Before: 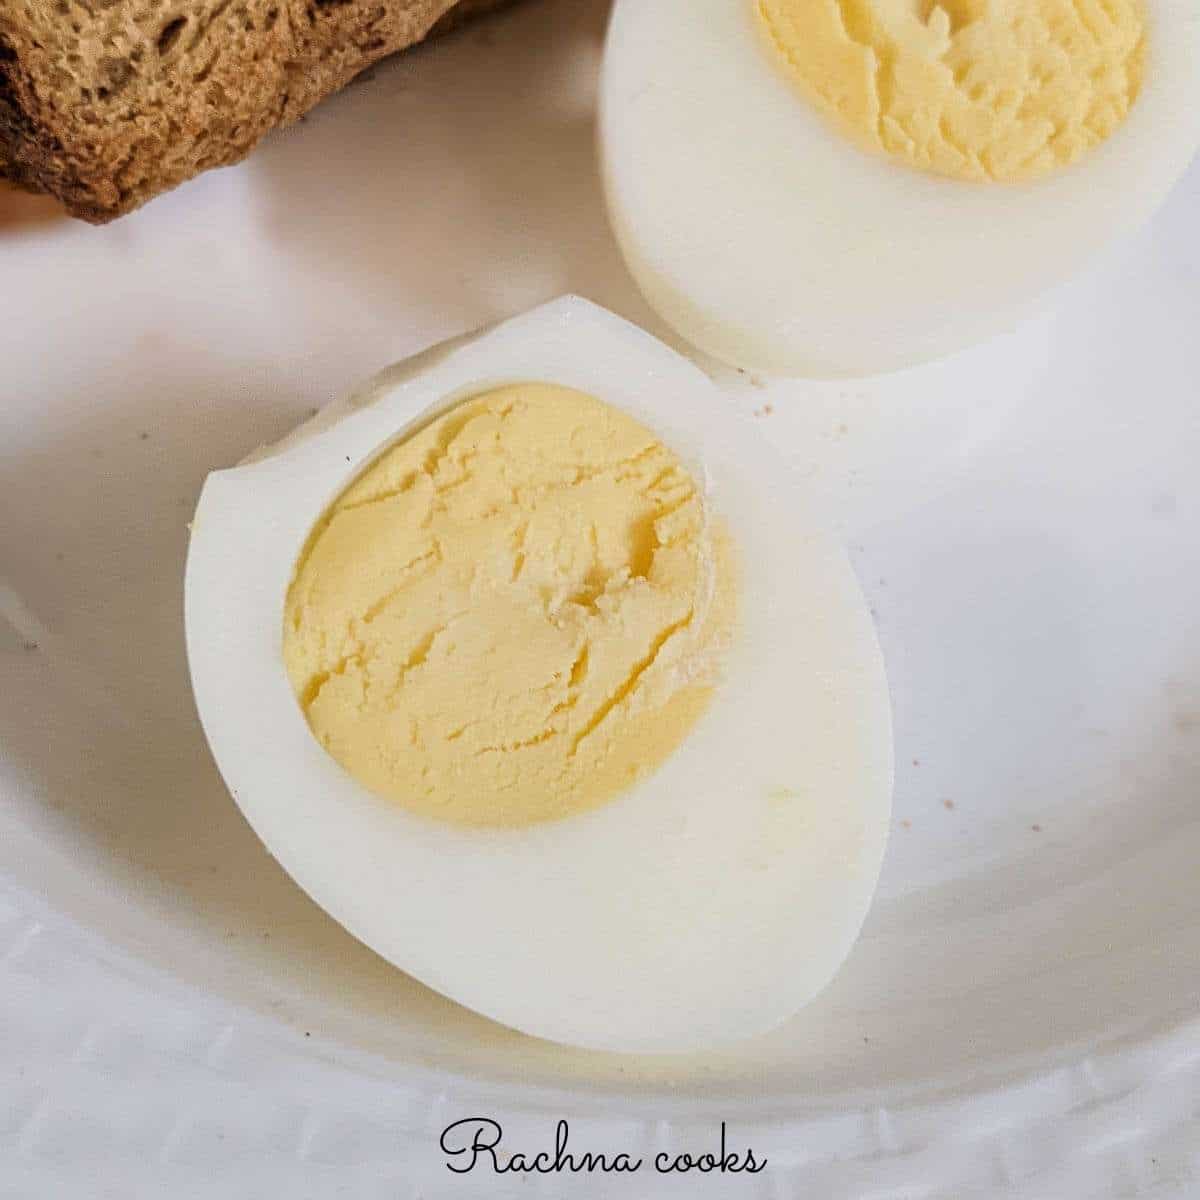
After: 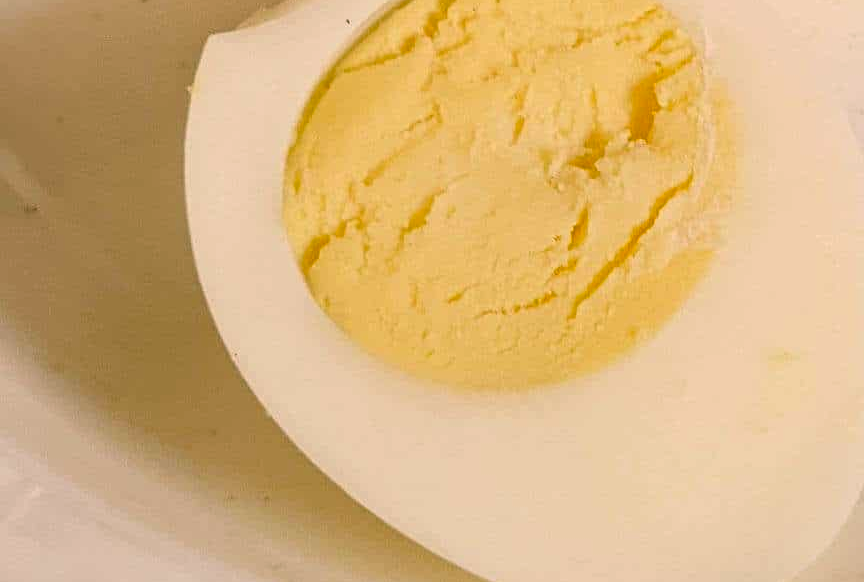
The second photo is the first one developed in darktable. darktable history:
color correction: highlights a* 8.98, highlights b* 15.09, shadows a* -0.49, shadows b* 26.52
crop: top 36.498%, right 27.964%, bottom 14.995%
